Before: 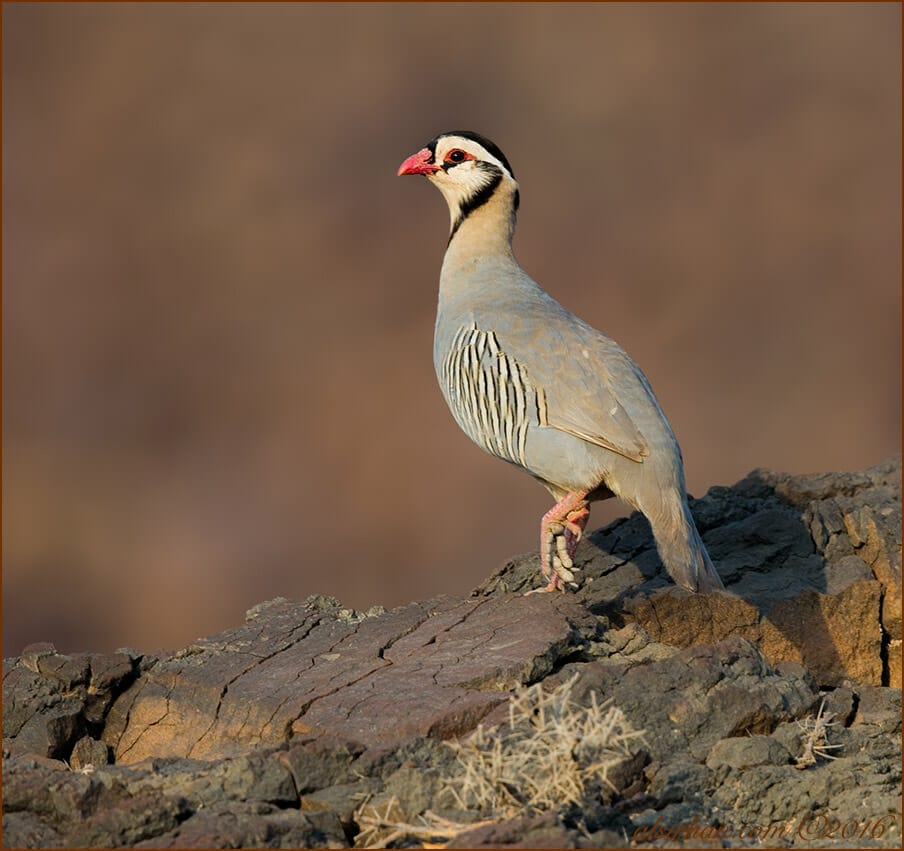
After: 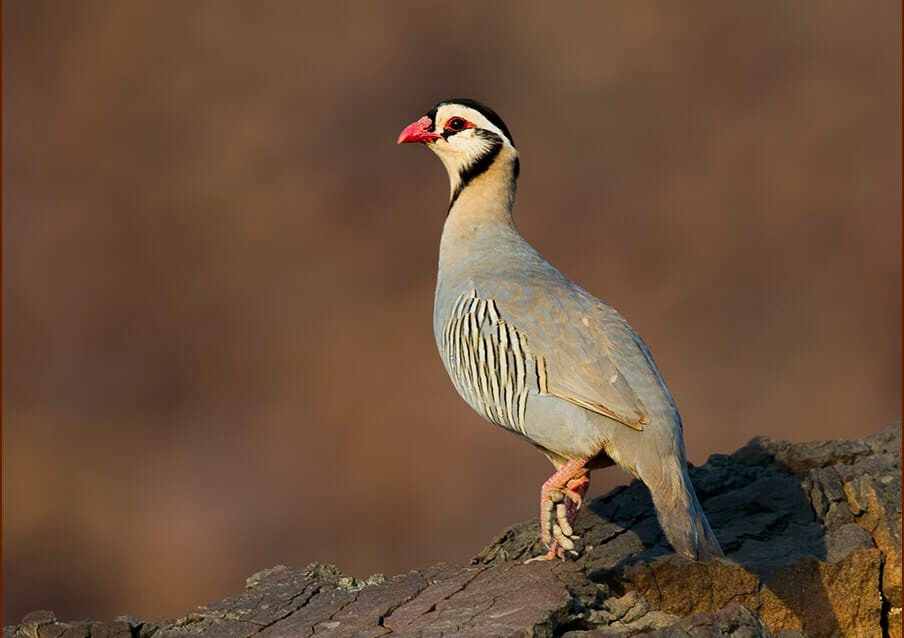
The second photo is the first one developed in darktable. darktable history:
contrast brightness saturation: contrast 0.13, brightness -0.05, saturation 0.16
crop: top 3.857%, bottom 21.132%
